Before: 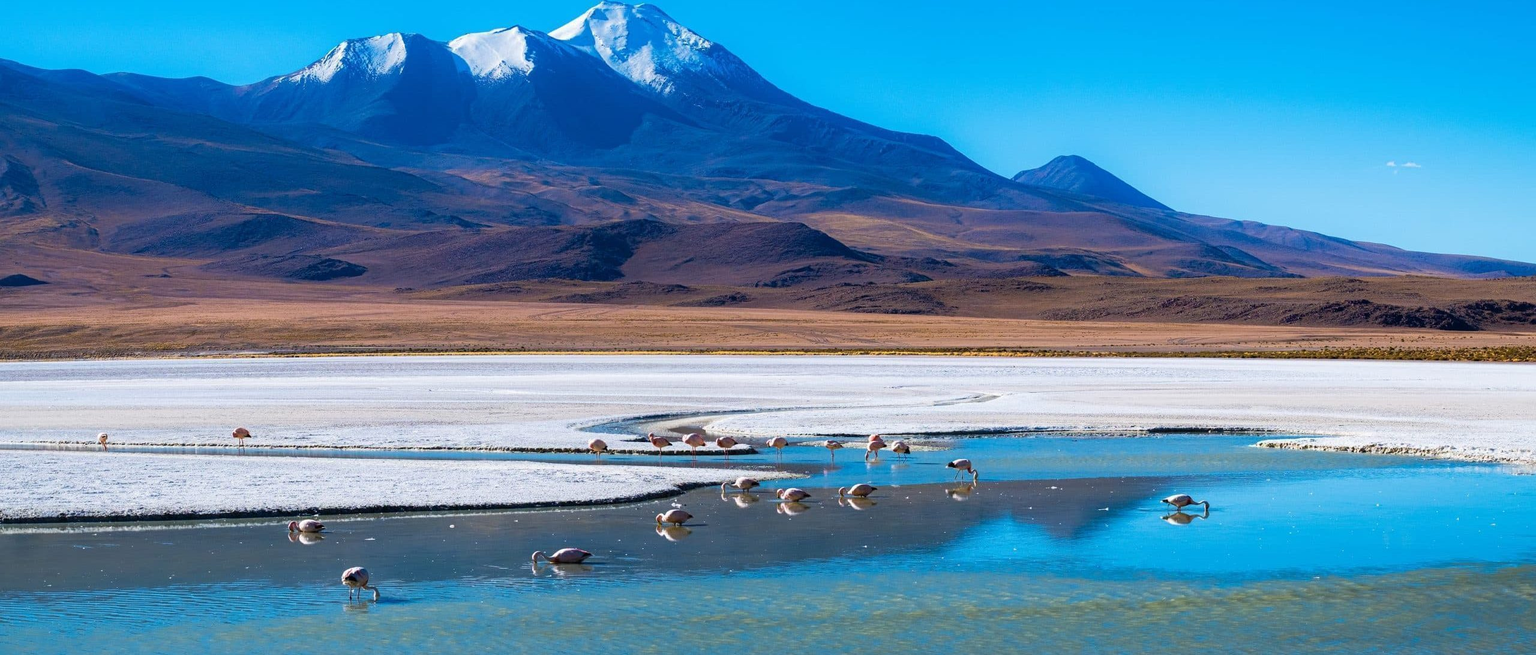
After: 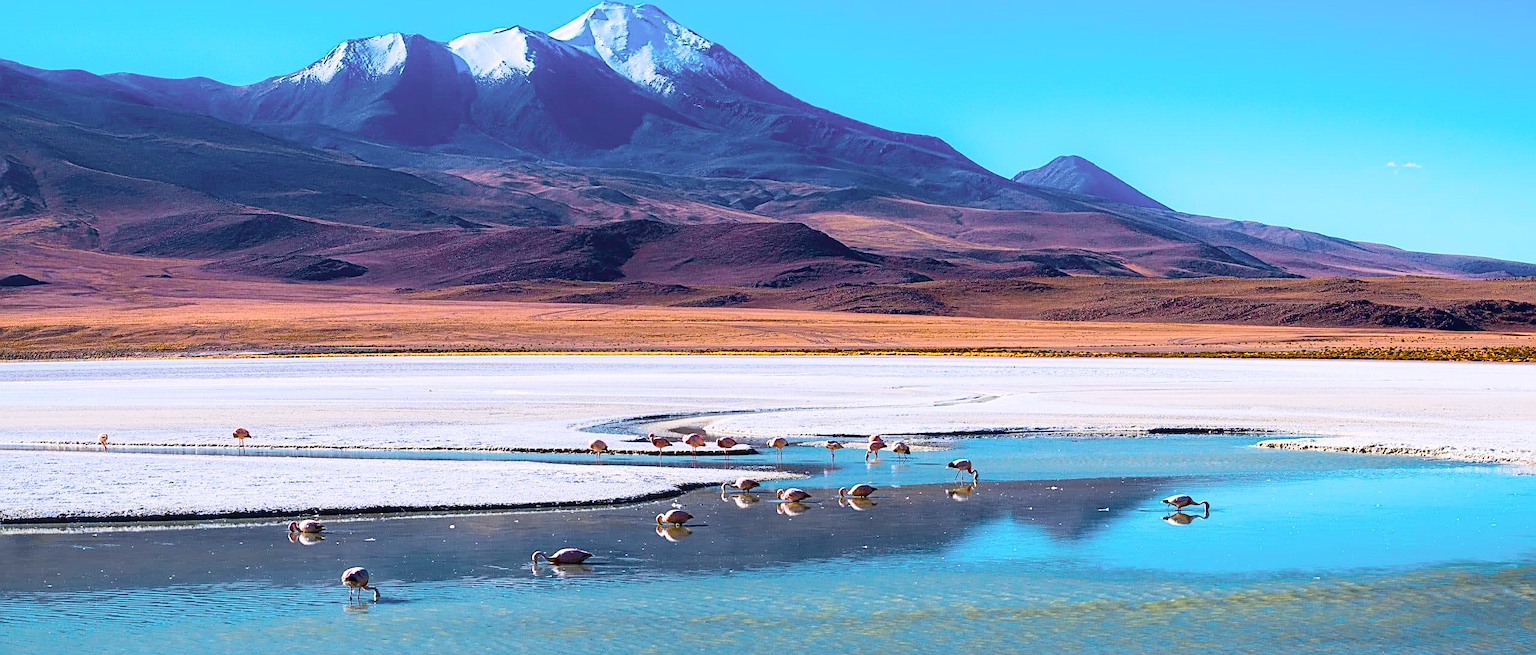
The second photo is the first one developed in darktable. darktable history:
tone curve: curves: ch0 [(0, 0.023) (0.103, 0.087) (0.295, 0.297) (0.445, 0.531) (0.553, 0.665) (0.735, 0.843) (0.994, 1)]; ch1 [(0, 0) (0.414, 0.395) (0.447, 0.447) (0.485, 0.5) (0.512, 0.524) (0.542, 0.581) (0.581, 0.632) (0.646, 0.715) (1, 1)]; ch2 [(0, 0) (0.369, 0.388) (0.449, 0.431) (0.478, 0.471) (0.516, 0.517) (0.579, 0.624) (0.674, 0.775) (1, 1)], color space Lab, independent channels, preserve colors none
sharpen: on, module defaults
